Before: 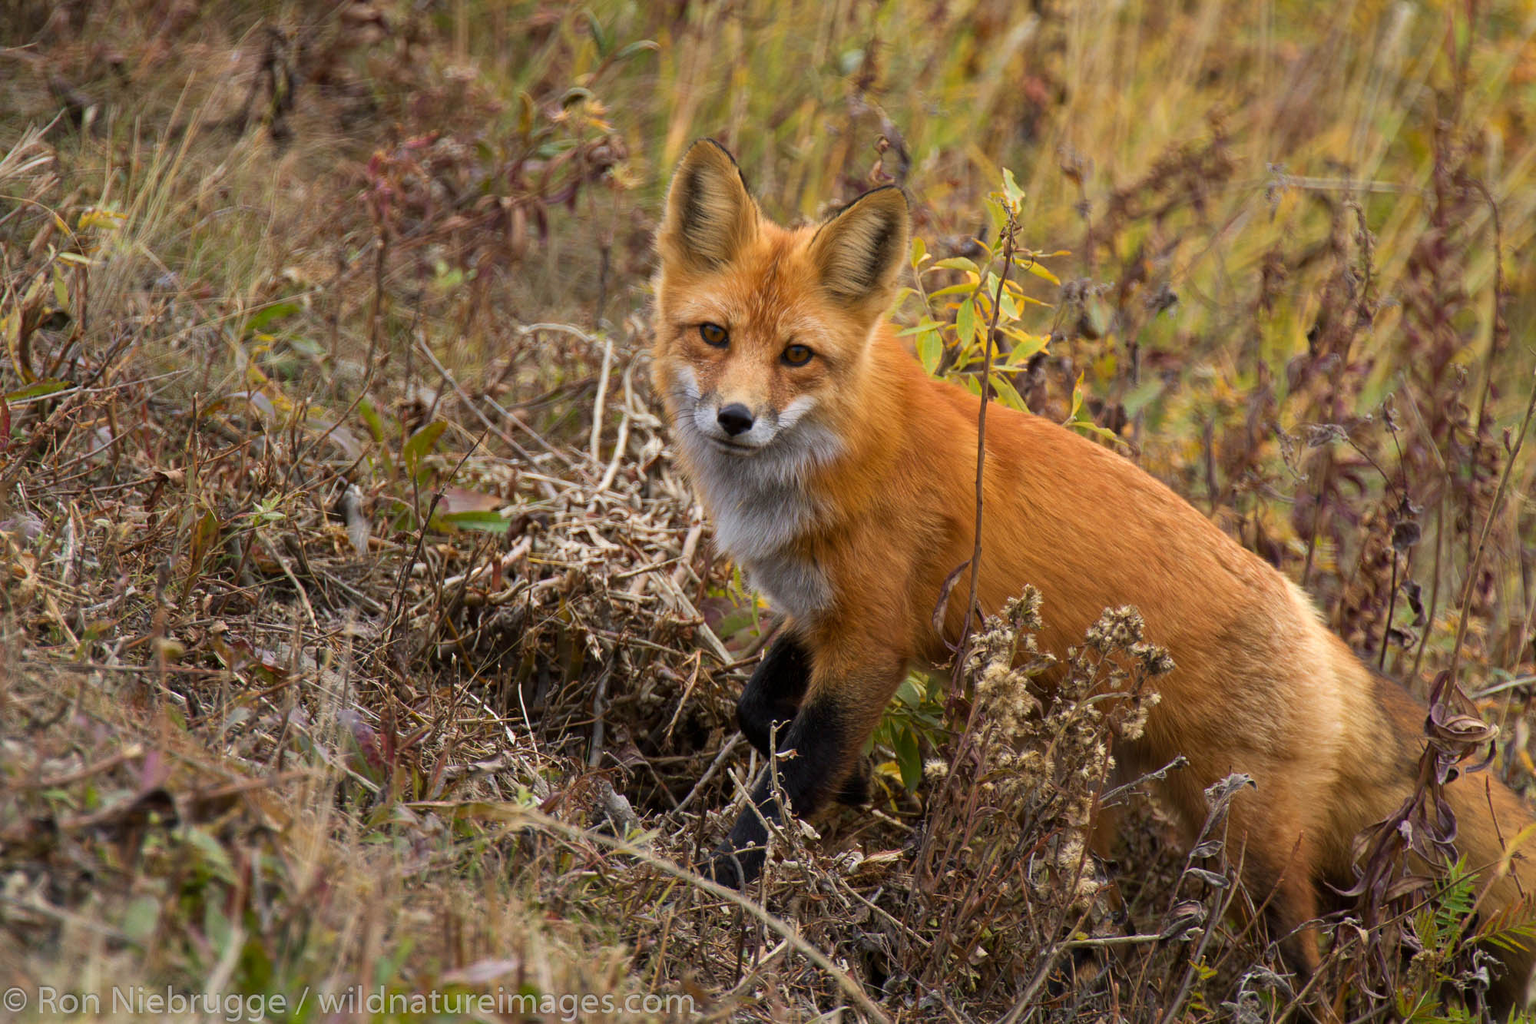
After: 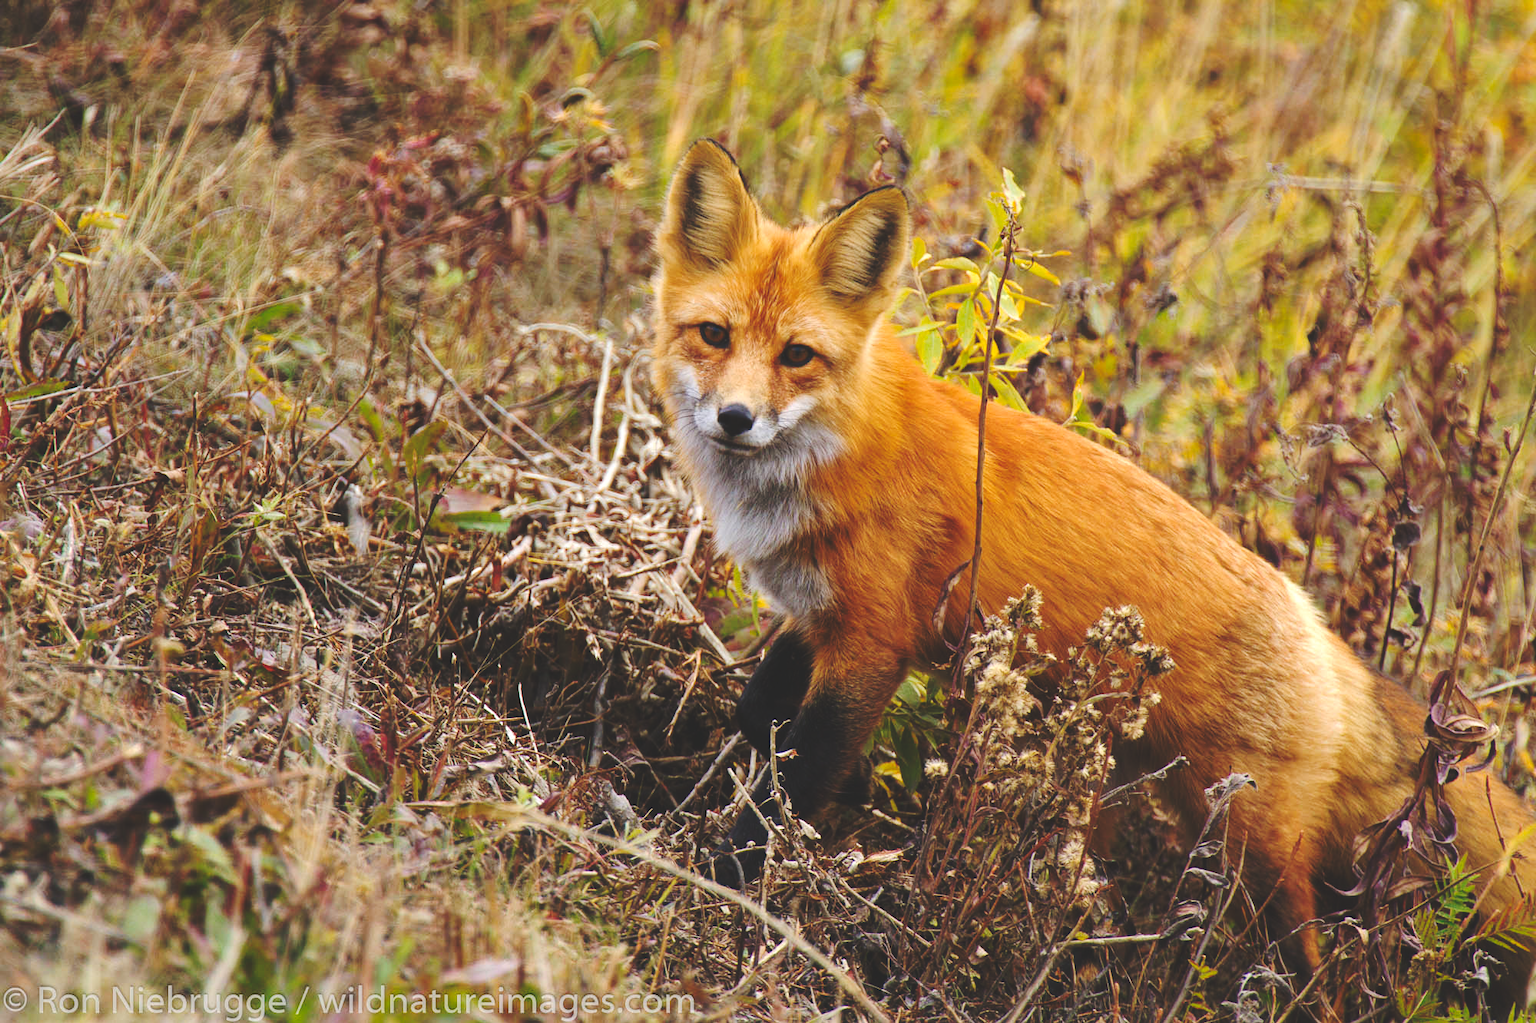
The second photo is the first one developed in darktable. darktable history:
base curve: curves: ch0 [(0, 0.024) (0.055, 0.065) (0.121, 0.166) (0.236, 0.319) (0.693, 0.726) (1, 1)], preserve colors none
exposure: compensate highlight preservation false
shadows and highlights: shadows 9.81, white point adjustment 0.935, highlights -38.17
tone curve: curves: ch0 [(0, 0) (0.003, 0.002) (0.011, 0.009) (0.025, 0.02) (0.044, 0.036) (0.069, 0.057) (0.1, 0.081) (0.136, 0.115) (0.177, 0.153) (0.224, 0.202) (0.277, 0.264) (0.335, 0.333) (0.399, 0.409) (0.468, 0.491) (0.543, 0.58) (0.623, 0.675) (0.709, 0.777) (0.801, 0.88) (0.898, 0.98) (1, 1)], preserve colors none
